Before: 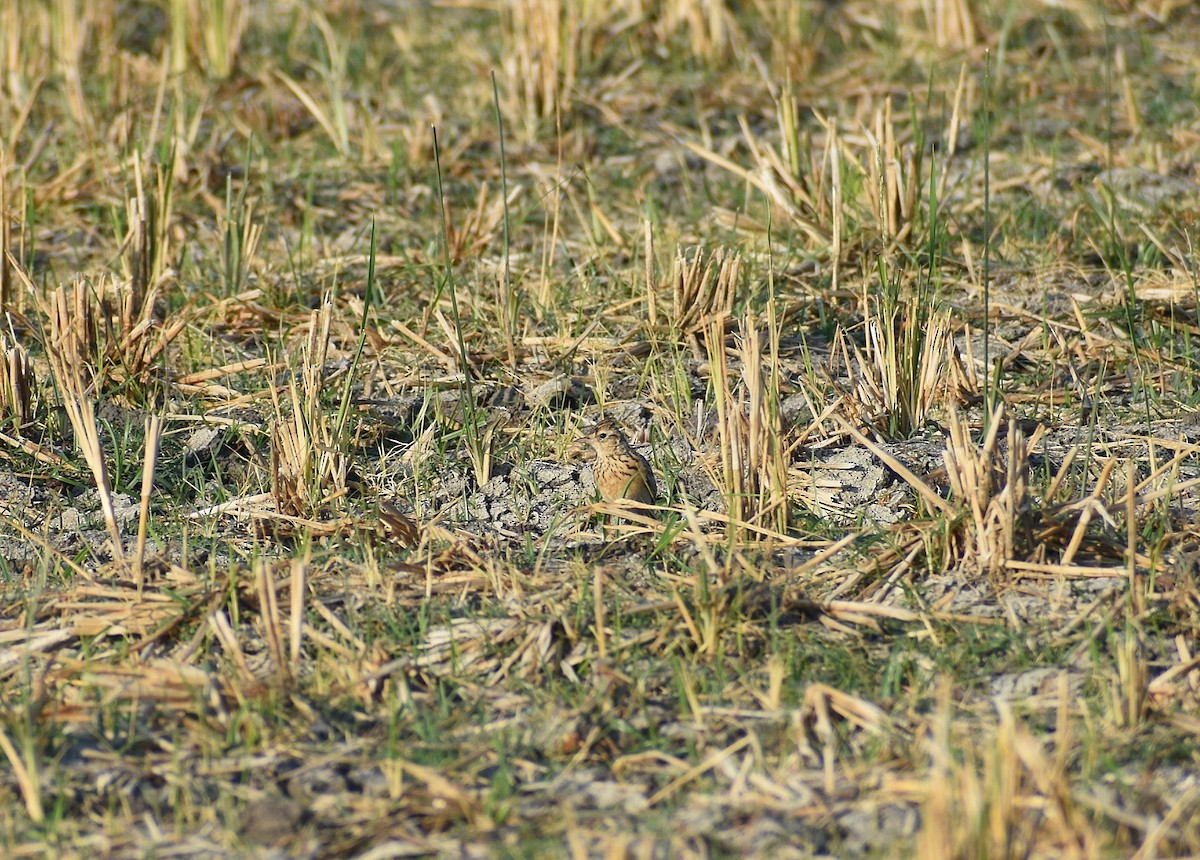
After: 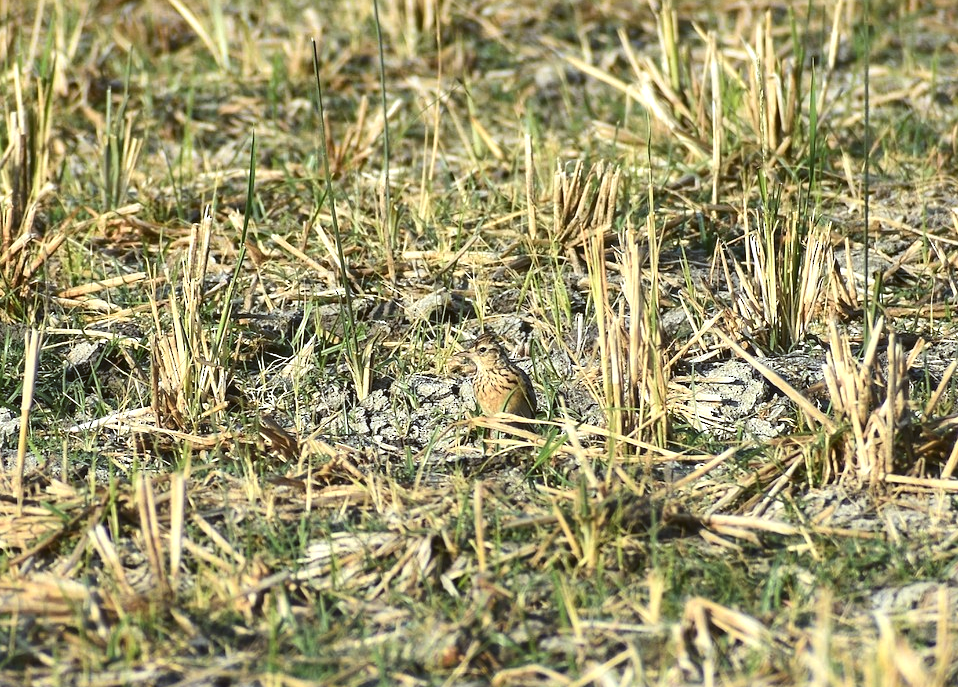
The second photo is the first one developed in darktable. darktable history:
tone equalizer: -8 EV -0.75 EV, -7 EV -0.7 EV, -6 EV -0.6 EV, -5 EV -0.4 EV, -3 EV 0.4 EV, -2 EV 0.6 EV, -1 EV 0.7 EV, +0 EV 0.75 EV, edges refinement/feathering 500, mask exposure compensation -1.57 EV, preserve details no
crop and rotate: left 10.071%, top 10.071%, right 10.02%, bottom 10.02%
color balance: lift [1.004, 1.002, 1.002, 0.998], gamma [1, 1.007, 1.002, 0.993], gain [1, 0.977, 1.013, 1.023], contrast -3.64%
